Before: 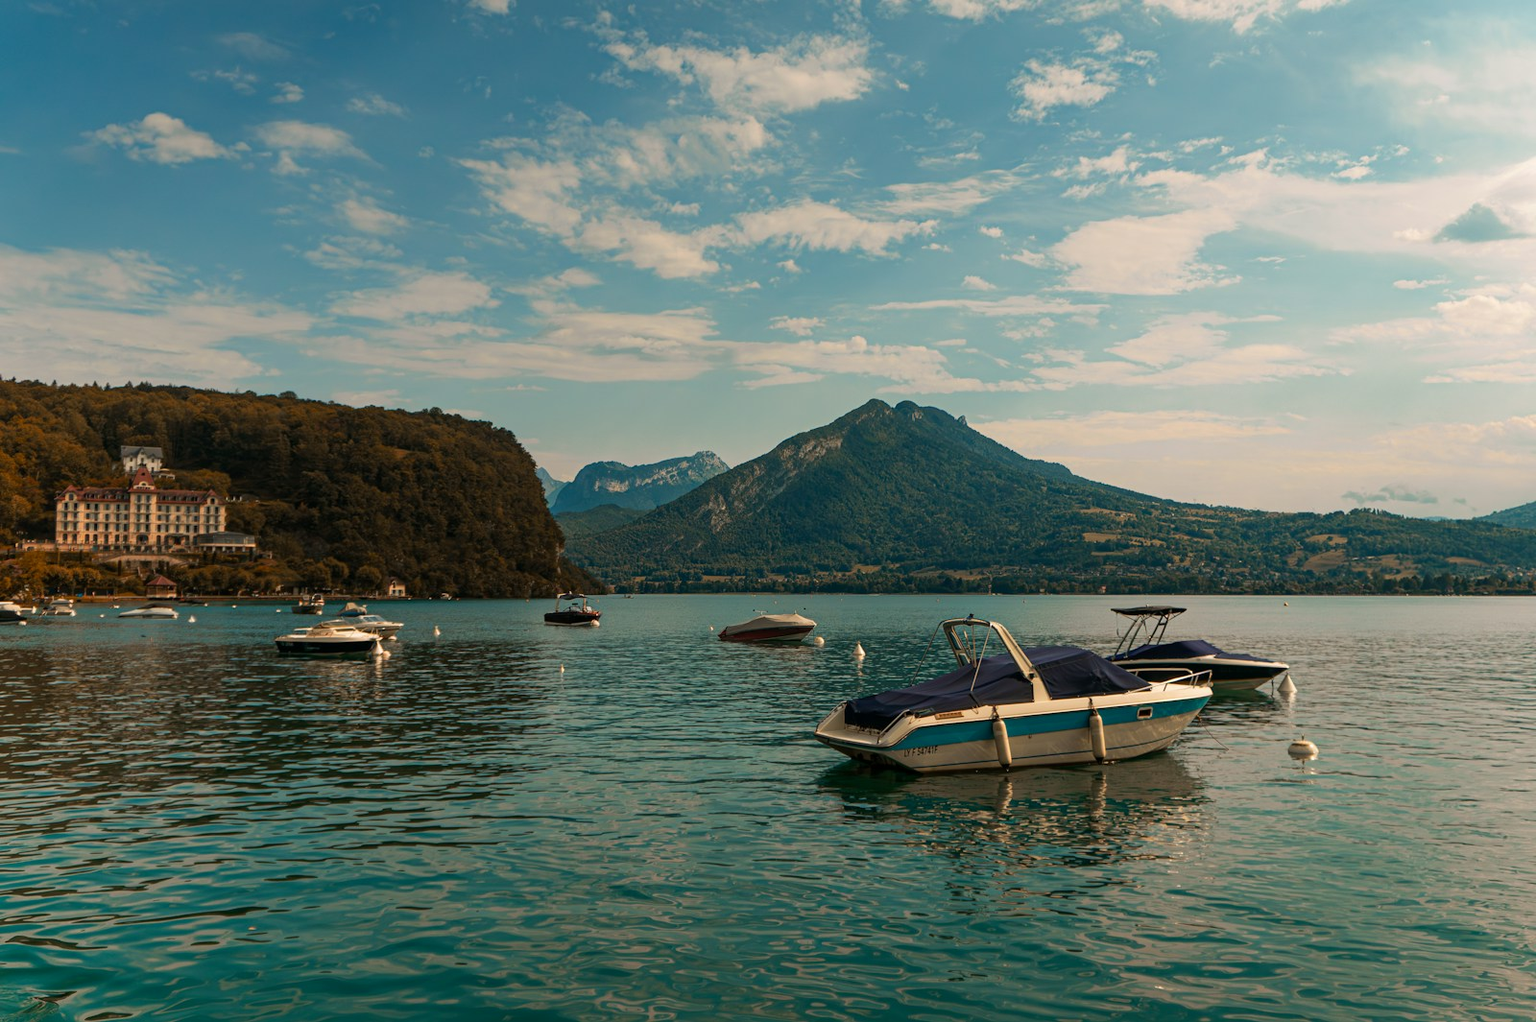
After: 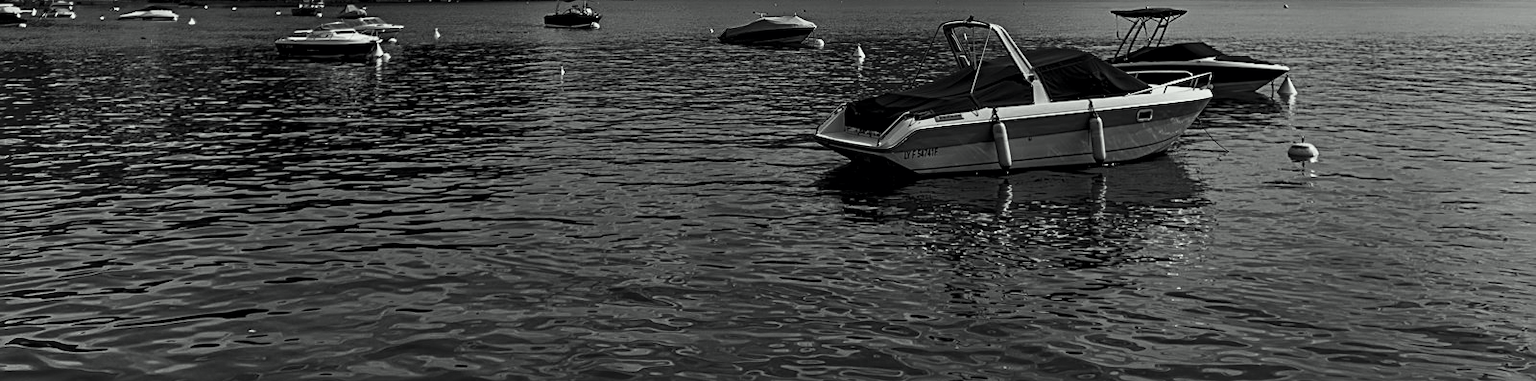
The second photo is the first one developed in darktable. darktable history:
filmic rgb: black relative exposure -8 EV, white relative exposure 3.99 EV, hardness 4.19, contrast 0.993, color science v6 (2022)
exposure: exposure 1.062 EV, compensate highlight preservation false
tone equalizer: -7 EV 0.163 EV, -6 EV 0.603 EV, -5 EV 1.17 EV, -4 EV 1.31 EV, -3 EV 1.15 EV, -2 EV 0.6 EV, -1 EV 0.152 EV, mask exposure compensation -0.491 EV
contrast brightness saturation: contrast 0.018, brightness -0.995, saturation -0.999
sharpen: on, module defaults
tone curve: curves: ch0 [(0.013, 0) (0.061, 0.059) (0.239, 0.256) (0.502, 0.501) (0.683, 0.676) (0.761, 0.773) (0.858, 0.858) (0.987, 0.945)]; ch1 [(0, 0) (0.172, 0.123) (0.304, 0.267) (0.414, 0.395) (0.472, 0.473) (0.502, 0.502) (0.521, 0.528) (0.583, 0.595) (0.654, 0.673) (0.728, 0.761) (1, 1)]; ch2 [(0, 0) (0.411, 0.424) (0.485, 0.476) (0.502, 0.501) (0.553, 0.557) (0.57, 0.576) (1, 1)], color space Lab, independent channels, preserve colors none
crop and rotate: top 58.575%, bottom 4.082%
color correction: highlights a* -2.53, highlights b* 2.44
